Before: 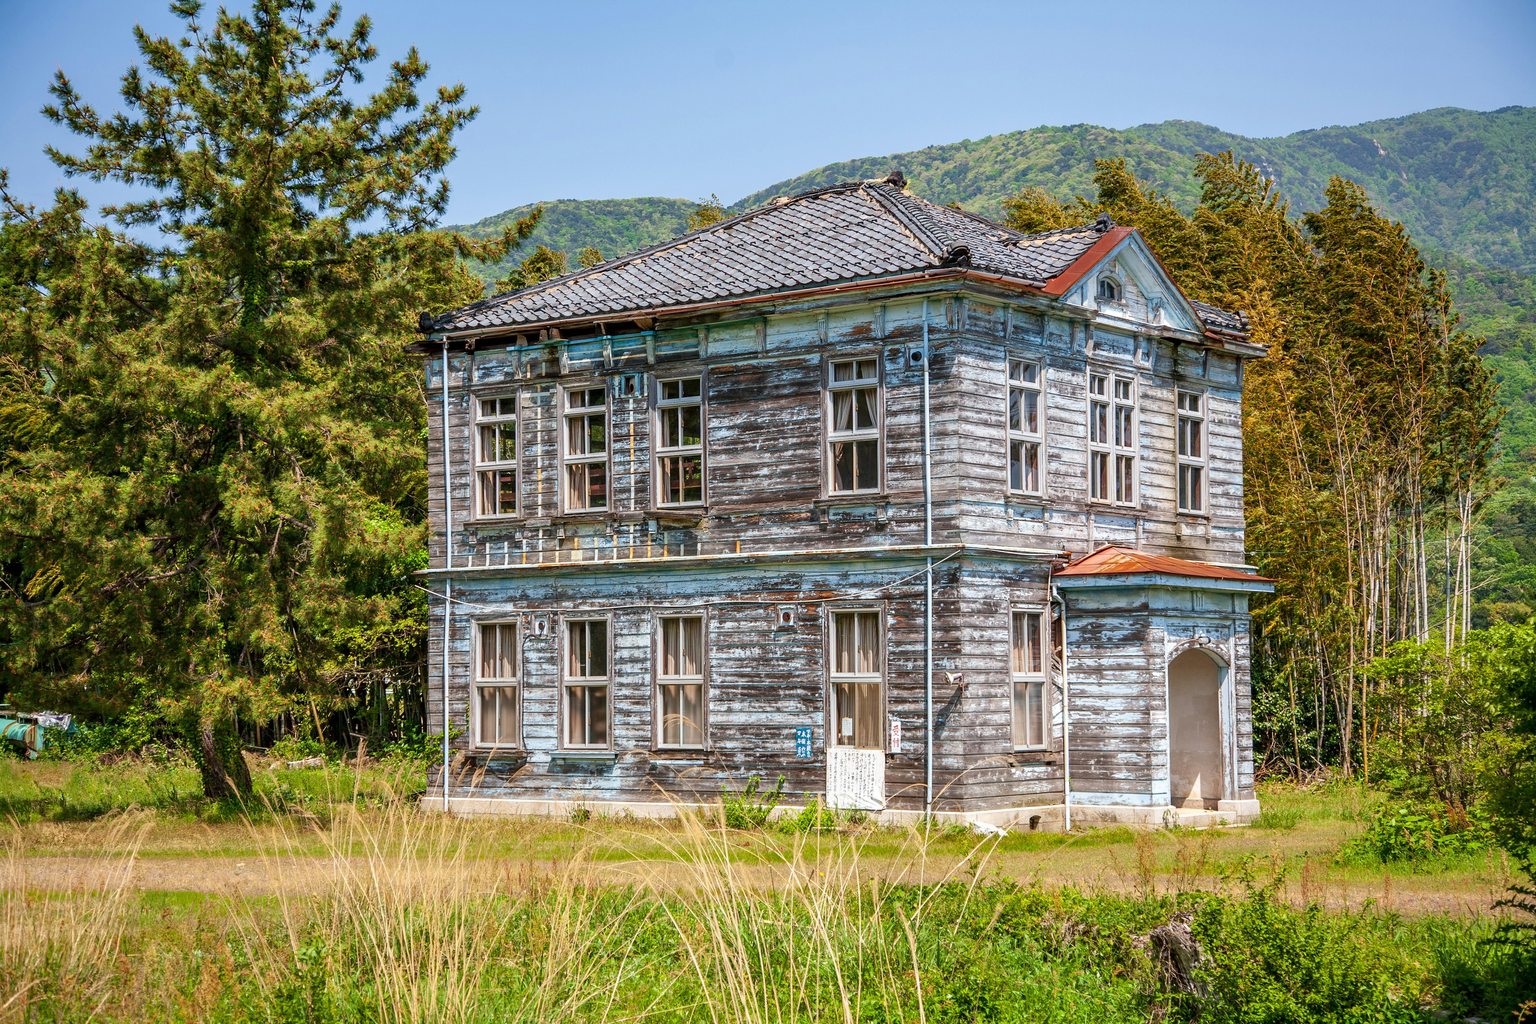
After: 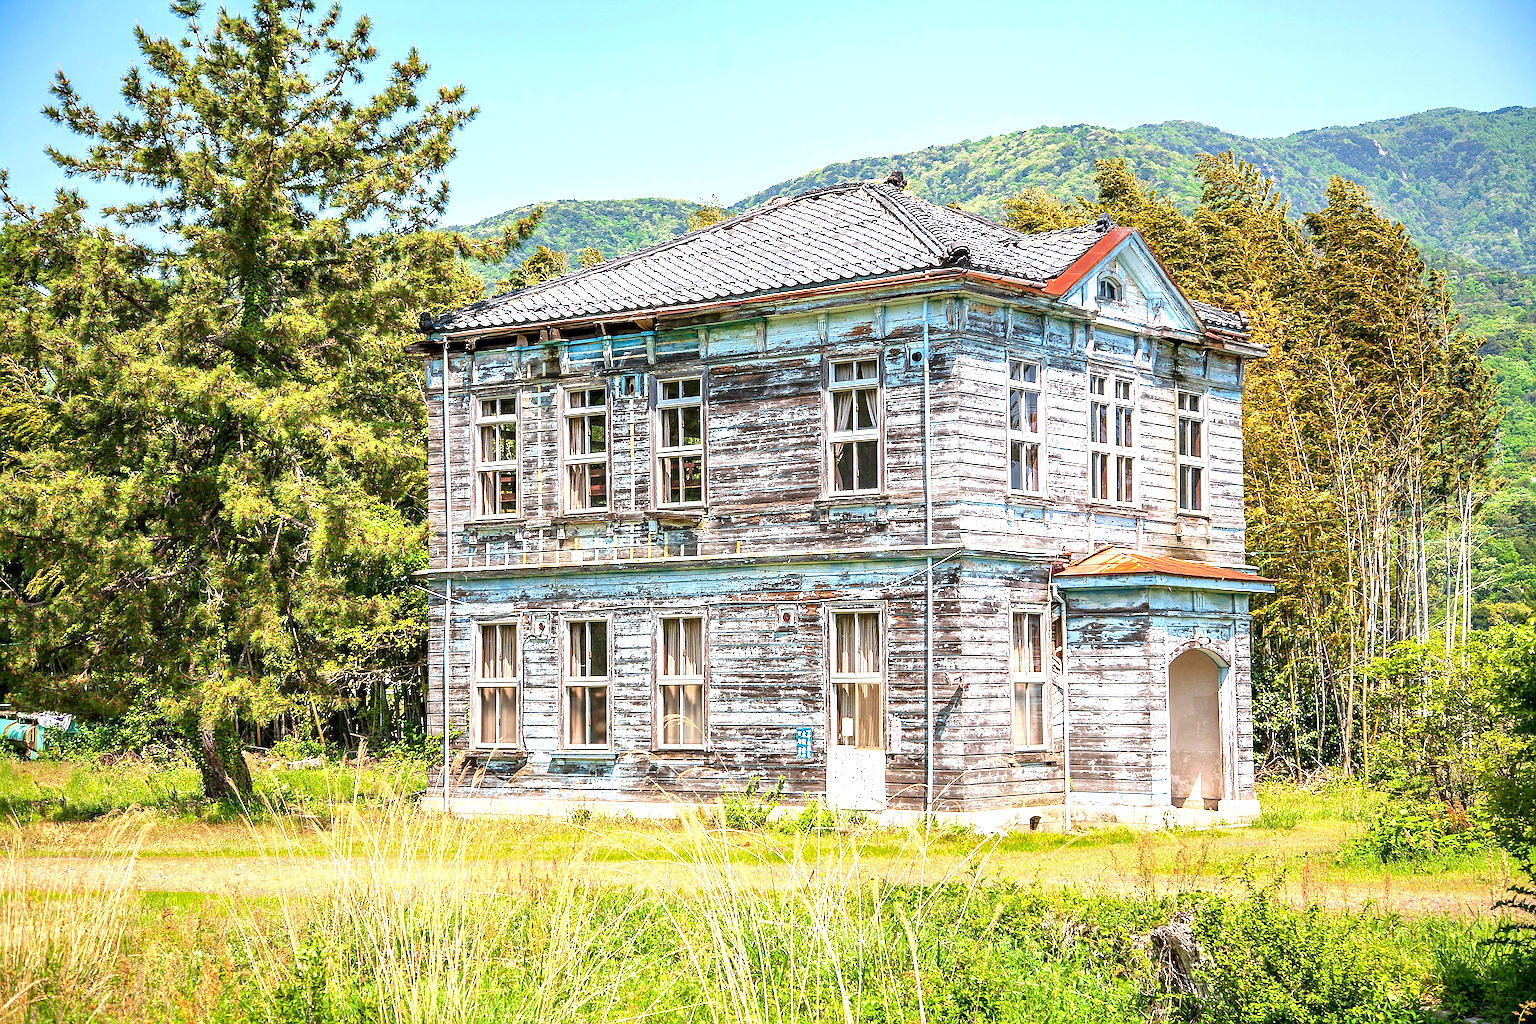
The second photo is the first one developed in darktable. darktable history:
haze removal: compatibility mode true, adaptive false
exposure: black level correction 0, exposure 1.1 EV, compensate highlight preservation false
sharpen: radius 1.366, amount 1.245, threshold 0.73
